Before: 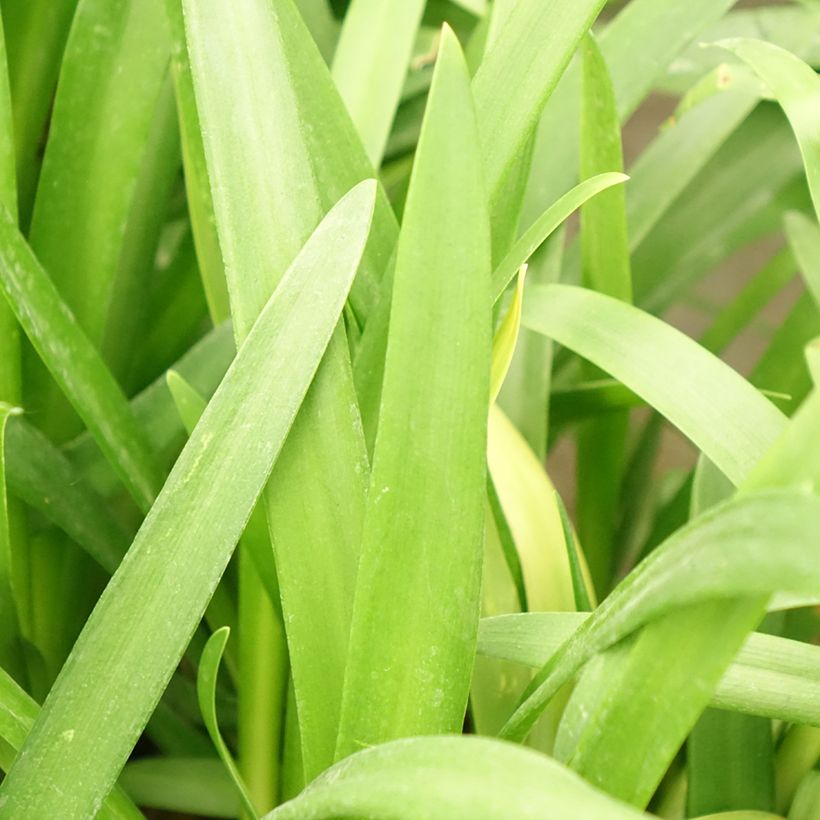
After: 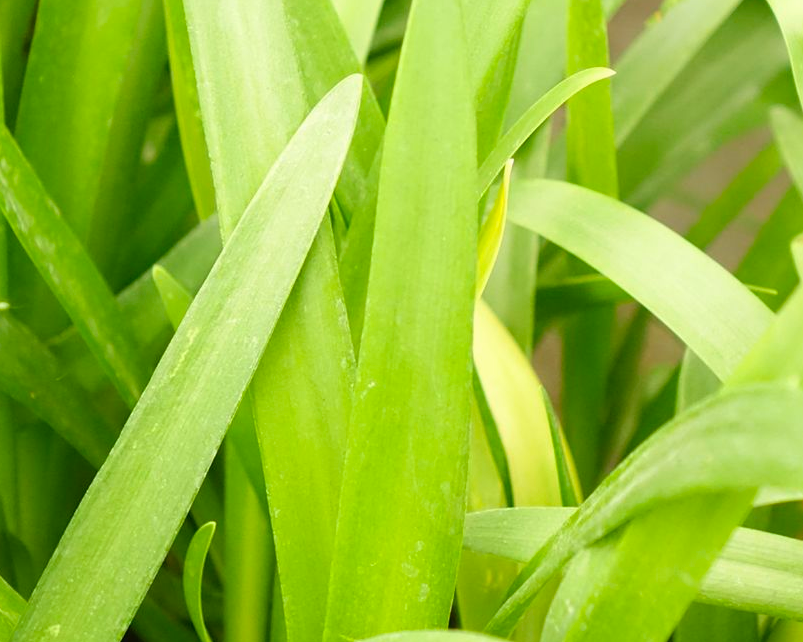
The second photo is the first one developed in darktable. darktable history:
contrast equalizer: y [[0.5, 0.488, 0.462, 0.461, 0.491, 0.5], [0.5 ×6], [0.5 ×6], [0 ×6], [0 ×6]], mix 0.318
color balance rgb: perceptual saturation grading › global saturation 19.615%
crop and rotate: left 1.833%, top 12.896%, right 0.227%, bottom 8.764%
